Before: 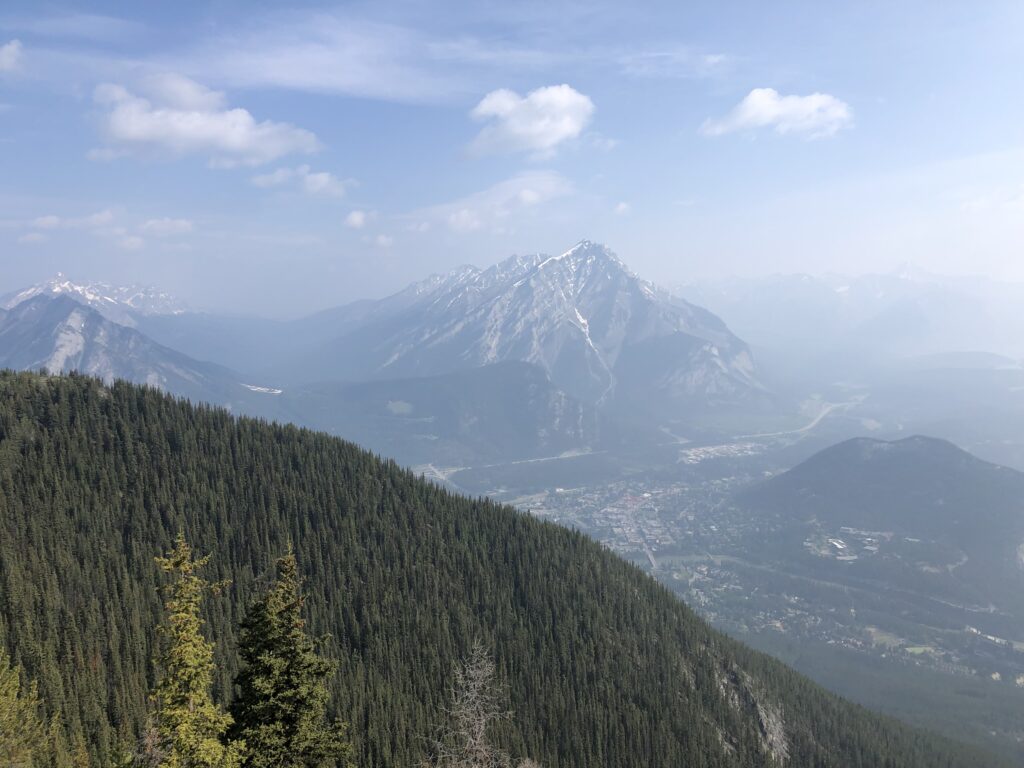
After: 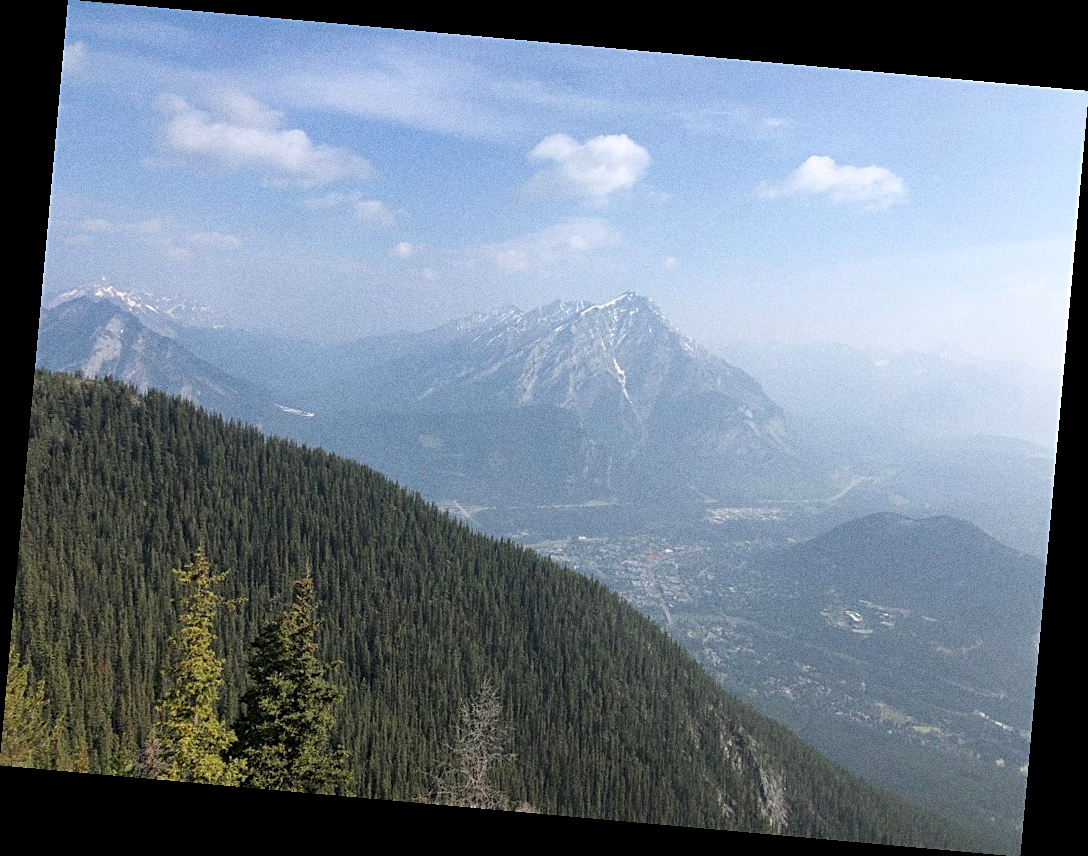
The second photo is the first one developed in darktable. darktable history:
rotate and perspective: rotation 5.12°, automatic cropping off
sharpen: on, module defaults
grain: coarseness 11.82 ISO, strength 36.67%, mid-tones bias 74.17%
